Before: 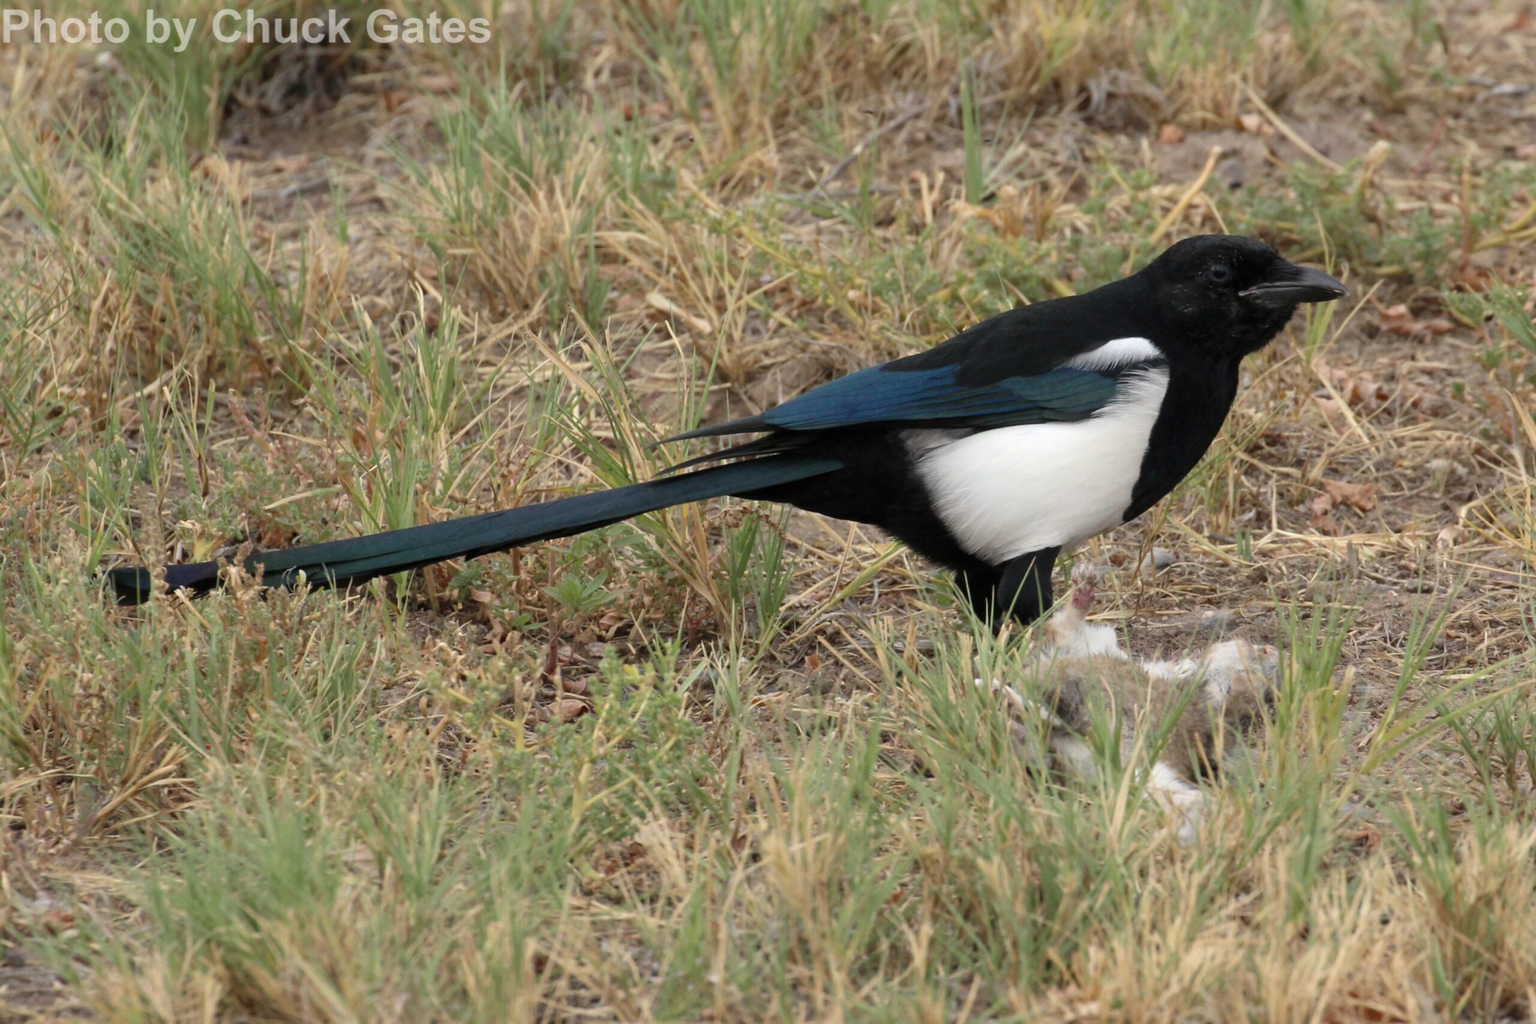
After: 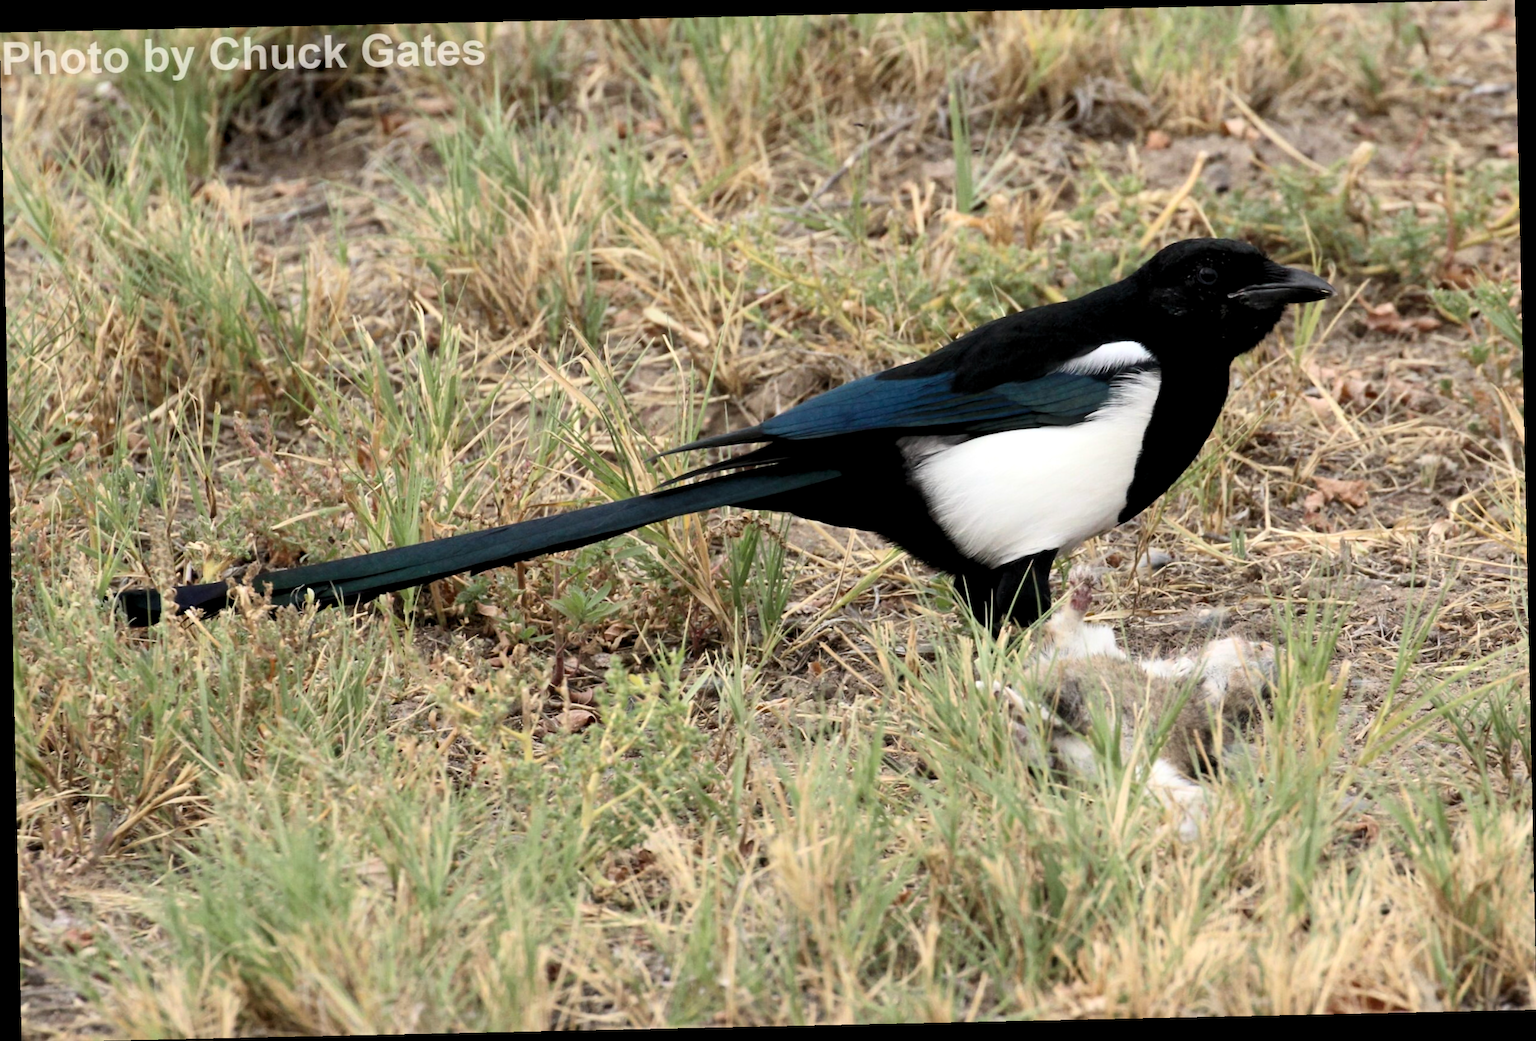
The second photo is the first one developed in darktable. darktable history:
exposure: compensate highlight preservation false
rgb levels: levels [[0.01, 0.419, 0.839], [0, 0.5, 1], [0, 0.5, 1]]
contrast brightness saturation: contrast 0.22
rotate and perspective: rotation -1.24°, automatic cropping off
